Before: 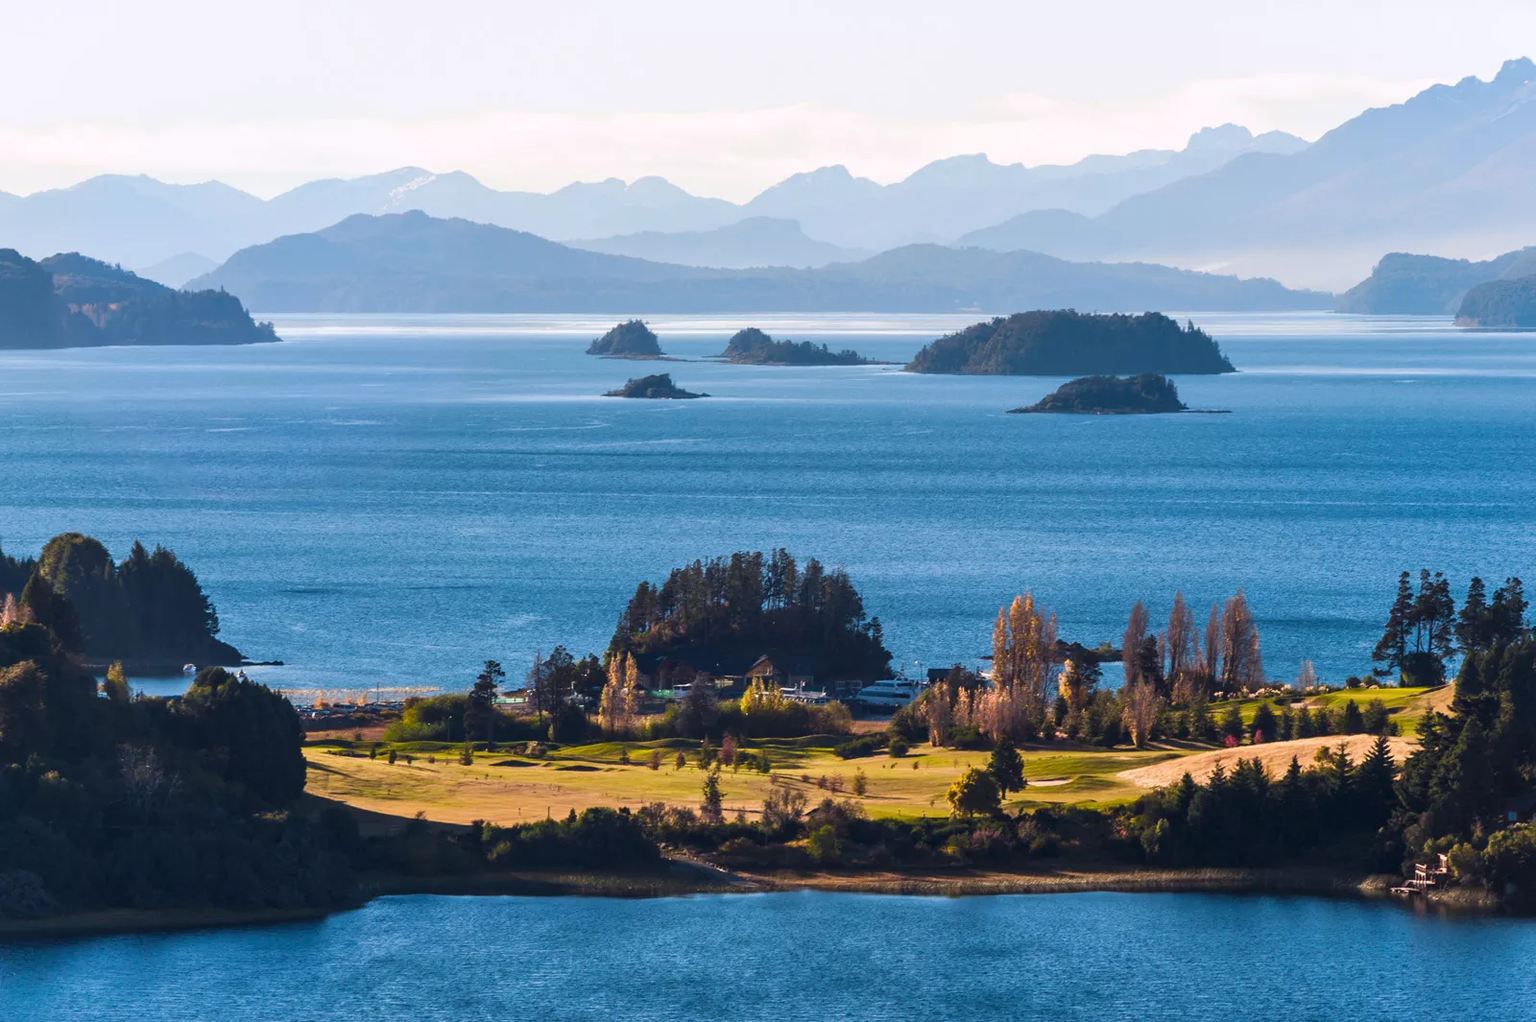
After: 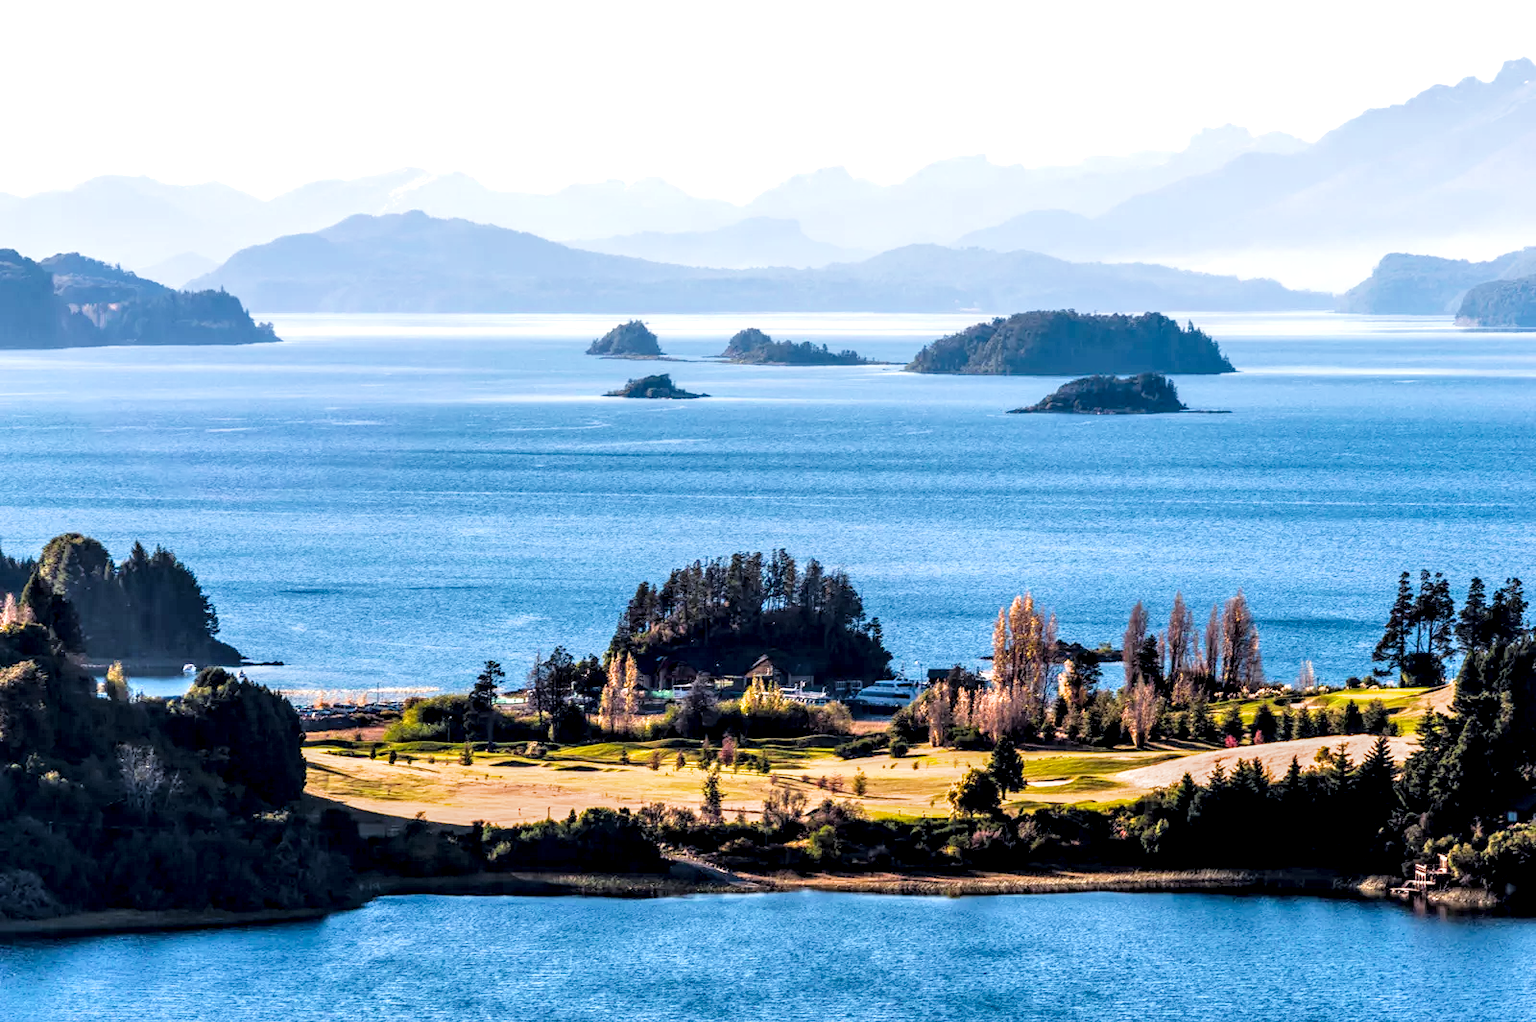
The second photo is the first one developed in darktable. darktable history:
tone equalizer: -8 EV 0.06 EV, smoothing diameter 25%, edges refinement/feathering 10, preserve details guided filter
filmic rgb: black relative exposure -3.31 EV, white relative exposure 3.45 EV, hardness 2.36, contrast 1.103
exposure: black level correction 0.001, exposure 1.3 EV, compensate highlight preservation false
local contrast: detail 160%
